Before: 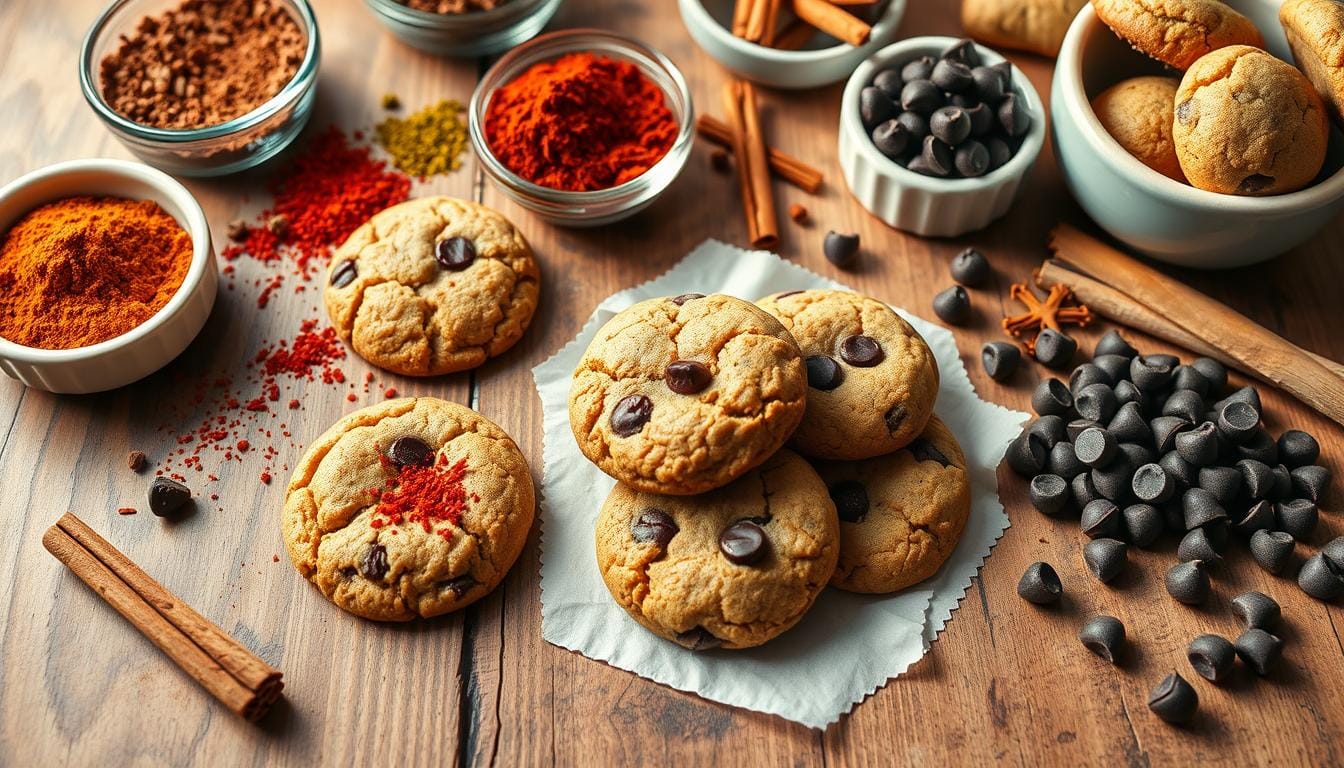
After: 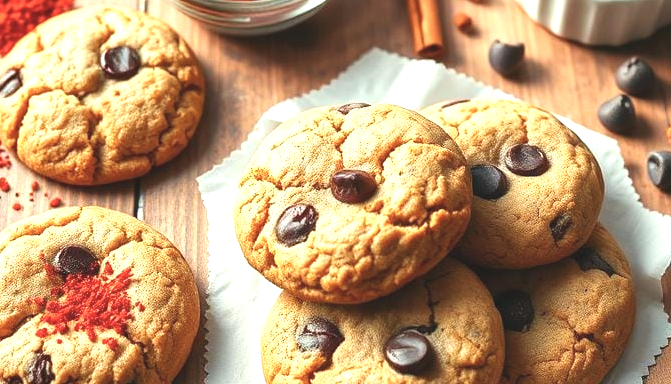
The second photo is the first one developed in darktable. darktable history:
color calibration: illuminant same as pipeline (D50), adaptation none (bypass), gamut compression 1.72
color balance: lift [1.007, 1, 1, 1], gamma [1.097, 1, 1, 1]
crop: left 25%, top 25%, right 25%, bottom 25%
exposure: exposure 0.74 EV, compensate highlight preservation false
